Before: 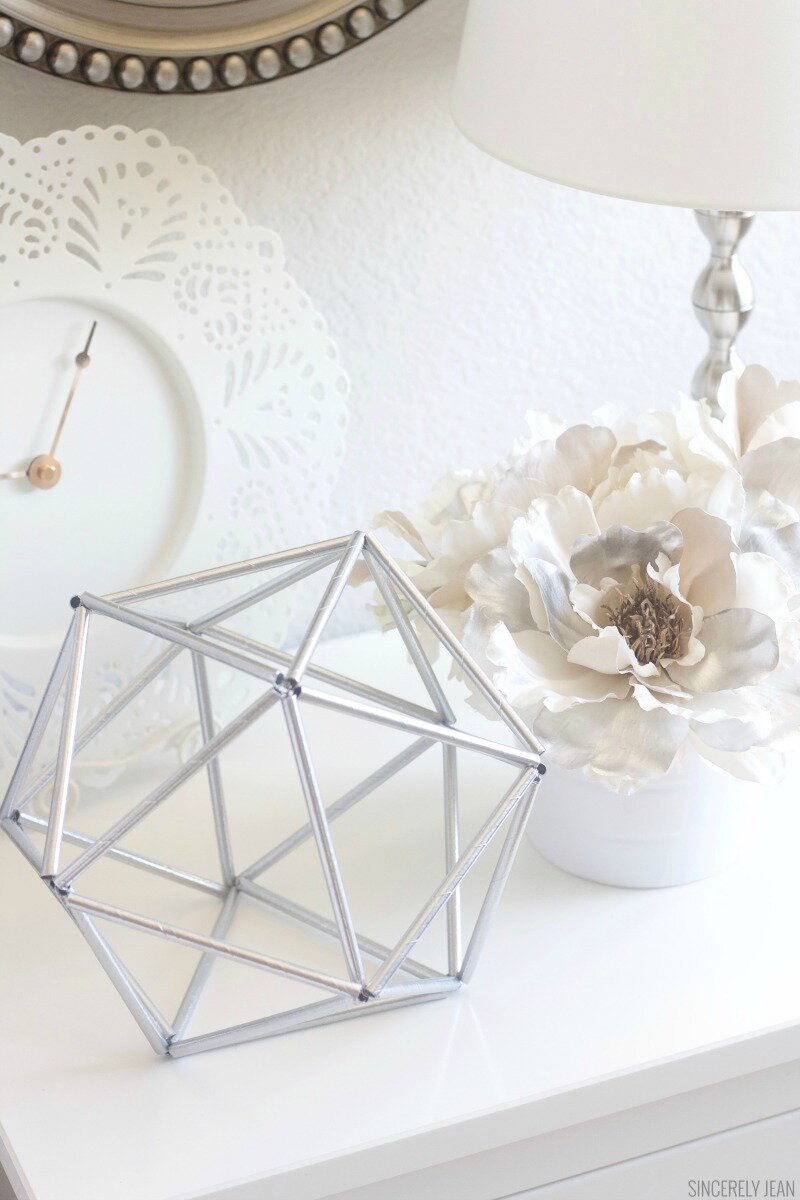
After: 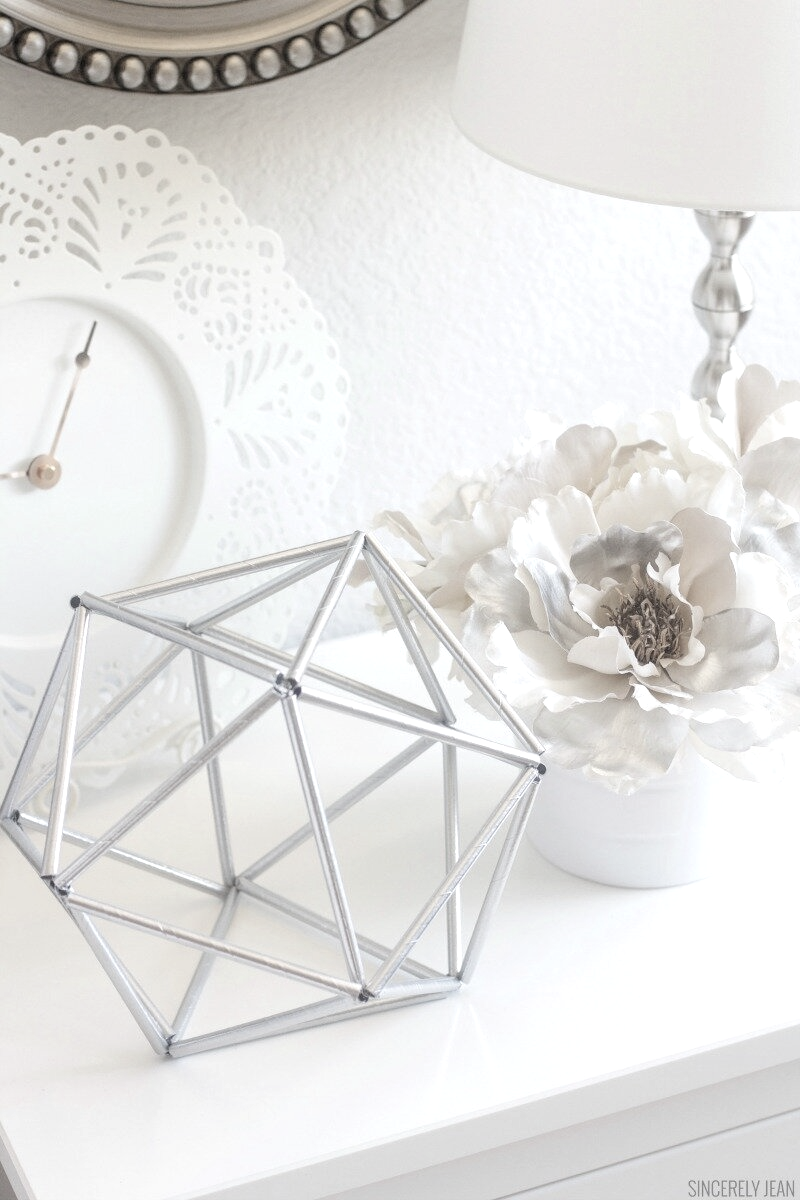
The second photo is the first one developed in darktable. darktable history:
contrast brightness saturation: brightness 0.186, saturation -0.482
local contrast: highlights 22%, detail 150%
